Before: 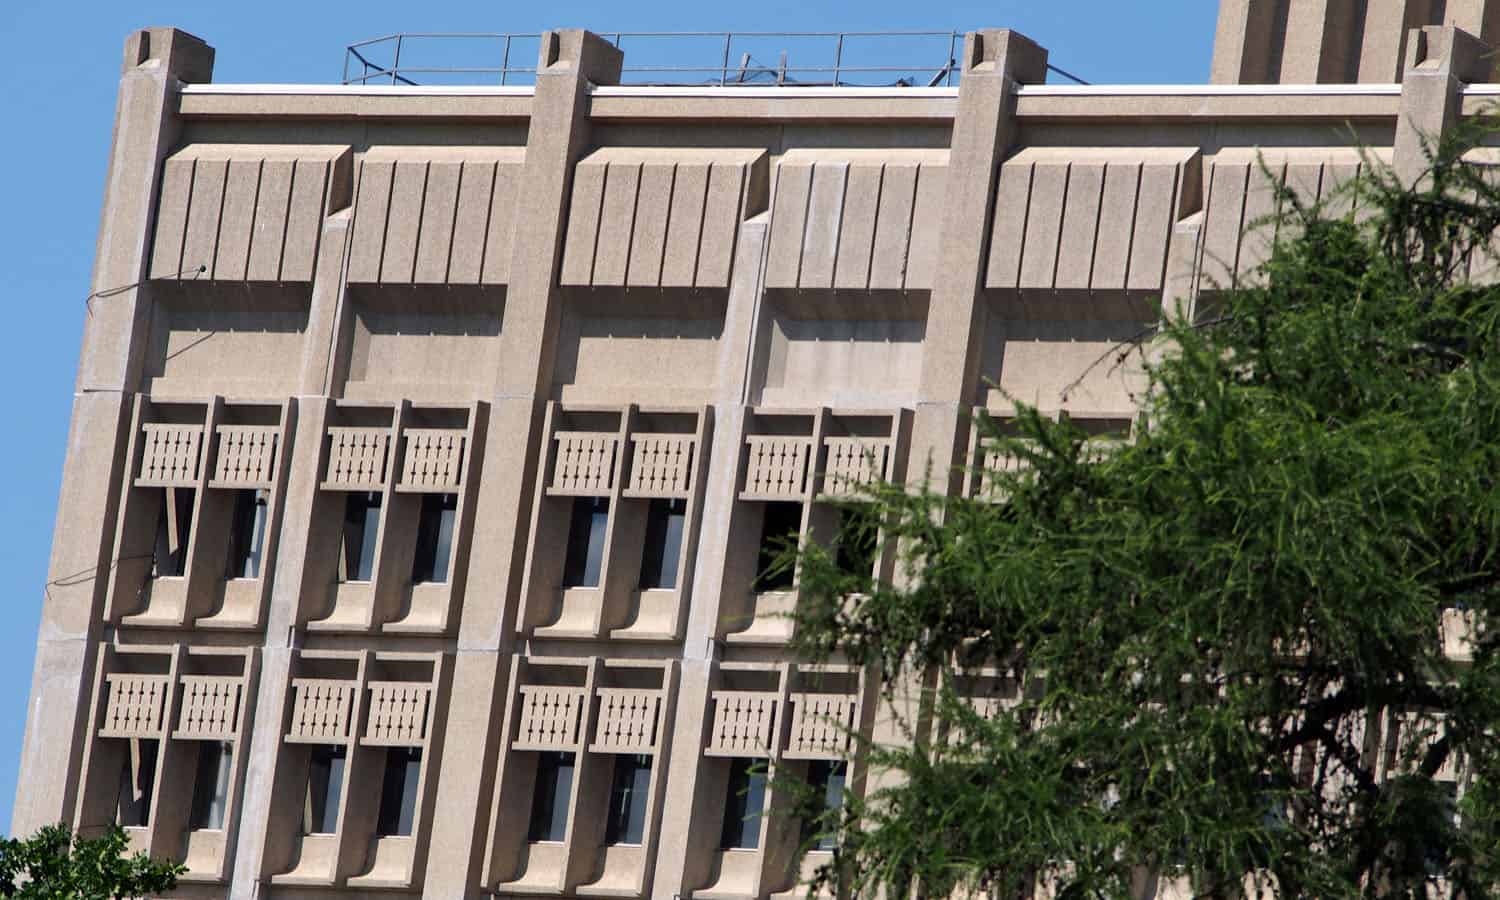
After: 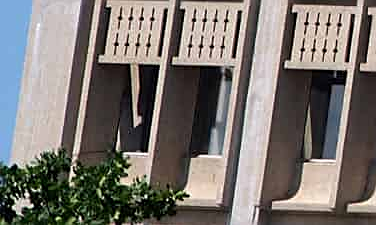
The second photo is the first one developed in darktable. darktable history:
sharpen: on, module defaults
crop: left 0%, top 74.933%, right 74.933%
